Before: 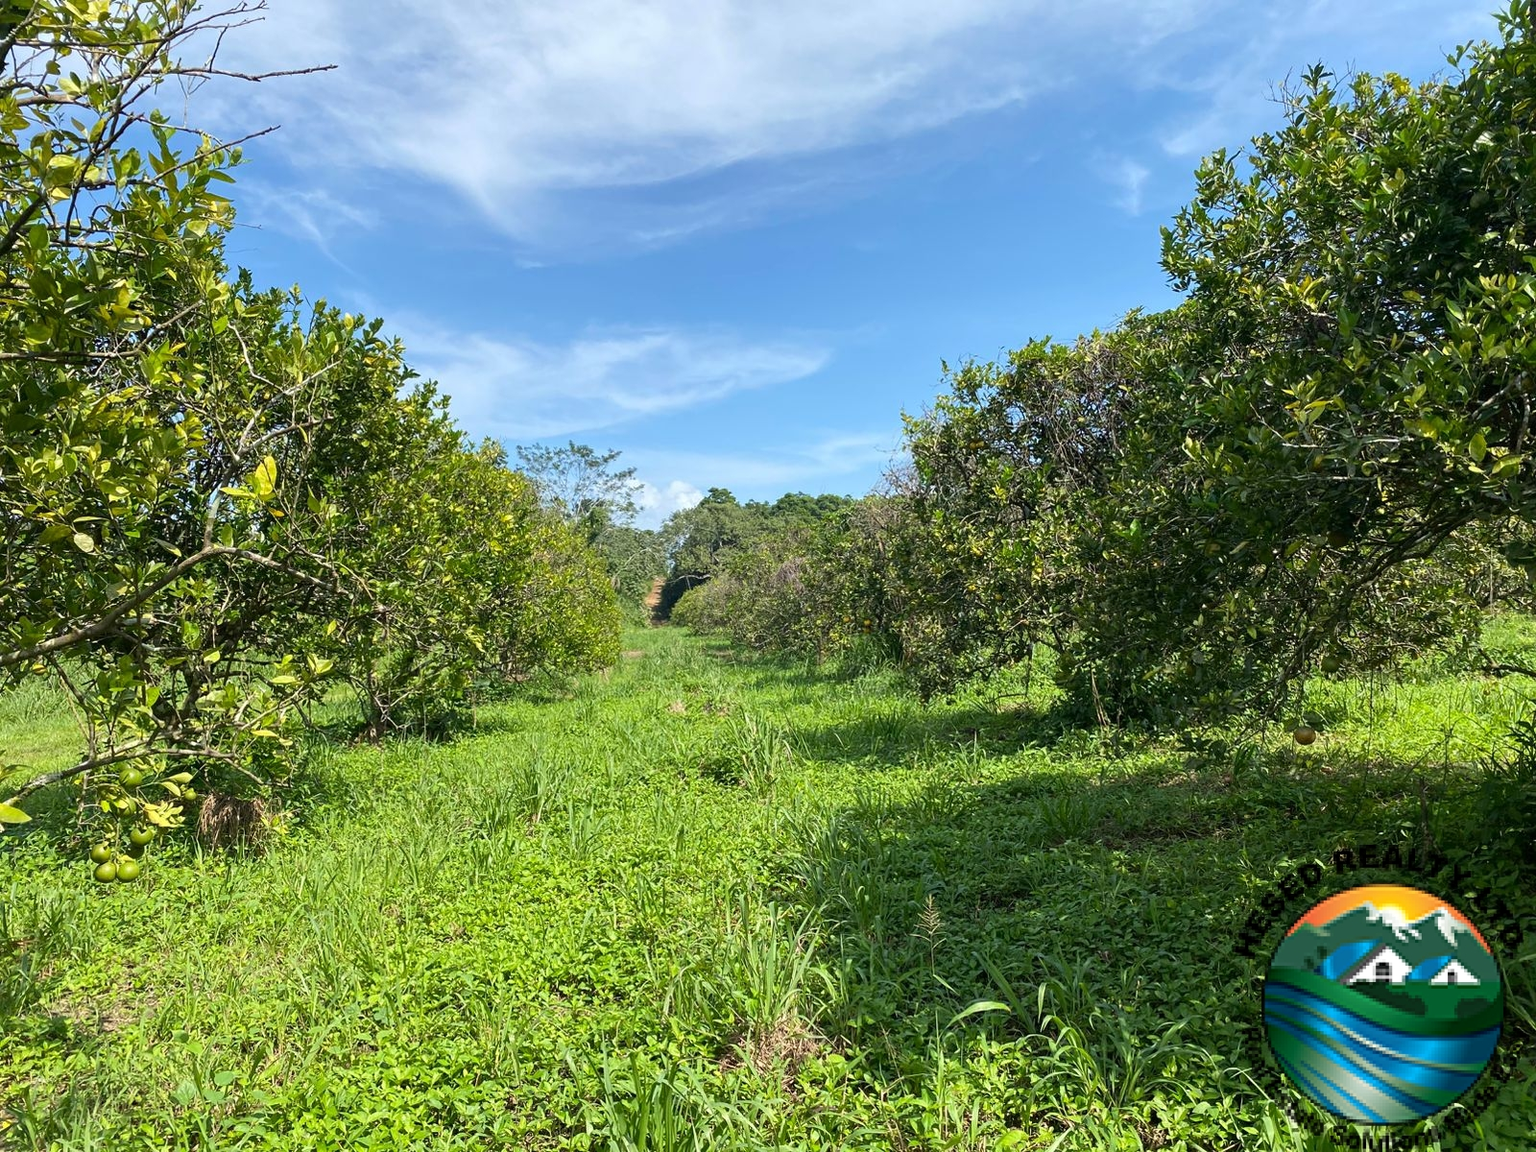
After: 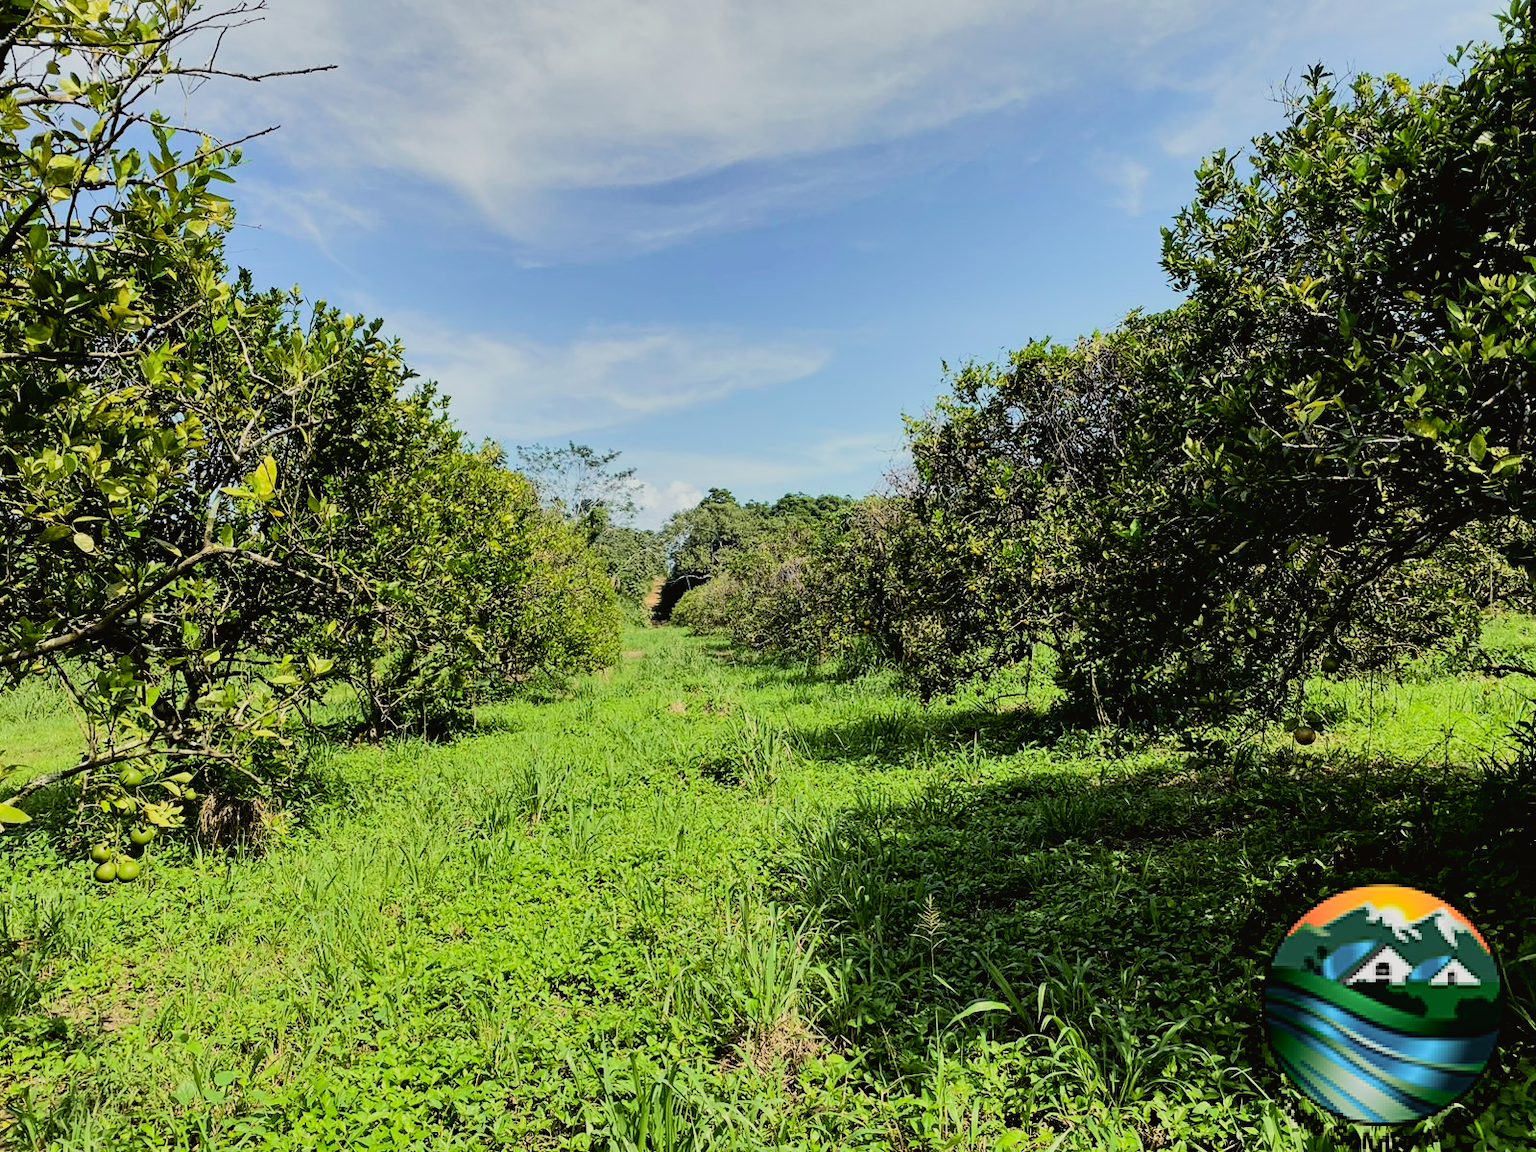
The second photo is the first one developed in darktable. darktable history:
filmic rgb: black relative exposure -5 EV, white relative exposure 3.5 EV, hardness 3.19, contrast 1.2, highlights saturation mix -50%
shadows and highlights: shadows 25, highlights -48, soften with gaussian
exposure: exposure -0.293 EV, compensate highlight preservation false
tone curve: curves: ch0 [(0, 0.019) (0.066, 0.054) (0.184, 0.184) (0.369, 0.417) (0.501, 0.586) (0.617, 0.71) (0.743, 0.787) (0.997, 0.997)]; ch1 [(0, 0) (0.187, 0.156) (0.388, 0.372) (0.437, 0.428) (0.474, 0.472) (0.499, 0.5) (0.521, 0.514) (0.548, 0.567) (0.6, 0.629) (0.82, 0.831) (1, 1)]; ch2 [(0, 0) (0.234, 0.227) (0.352, 0.372) (0.459, 0.484) (0.5, 0.505) (0.518, 0.516) (0.529, 0.541) (0.56, 0.594) (0.607, 0.644) (0.74, 0.771) (0.858, 0.873) (0.999, 0.994)], color space Lab, independent channels, preserve colors none
